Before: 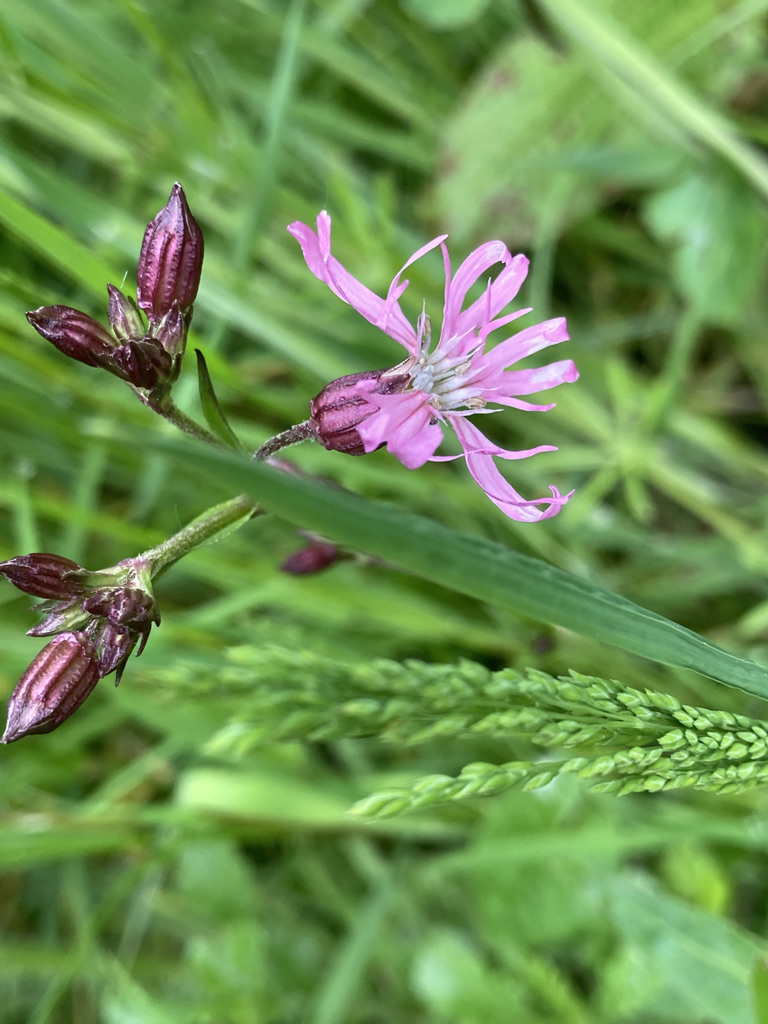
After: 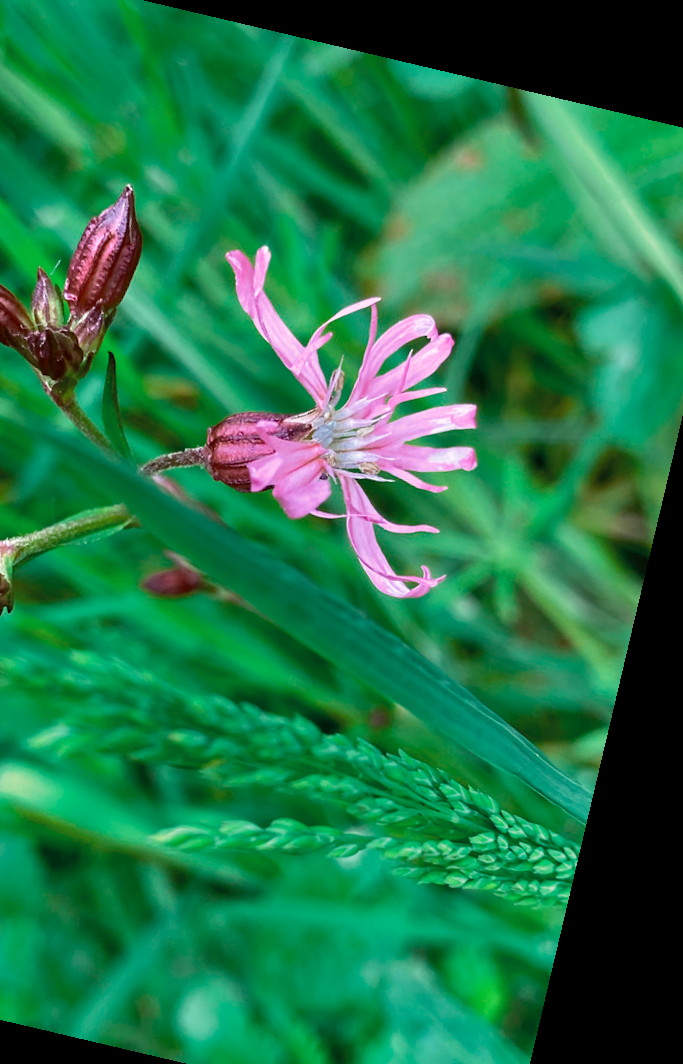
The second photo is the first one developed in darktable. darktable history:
shadows and highlights: shadows 52.42, soften with gaussian
crop and rotate: left 24.034%, top 2.838%, right 6.406%, bottom 6.299%
exposure: exposure 0.128 EV, compensate highlight preservation false
color zones: curves: ch0 [(0, 0.5) (0.125, 0.4) (0.25, 0.5) (0.375, 0.4) (0.5, 0.4) (0.625, 0.35) (0.75, 0.35) (0.875, 0.5)]; ch1 [(0, 0.35) (0.125, 0.45) (0.25, 0.35) (0.375, 0.35) (0.5, 0.35) (0.625, 0.35) (0.75, 0.45) (0.875, 0.35)]; ch2 [(0, 0.6) (0.125, 0.5) (0.25, 0.5) (0.375, 0.6) (0.5, 0.6) (0.625, 0.5) (0.75, 0.5) (0.875, 0.5)]
velvia: strength 32%, mid-tones bias 0.2
rotate and perspective: rotation 13.27°, automatic cropping off
white balance: emerald 1
